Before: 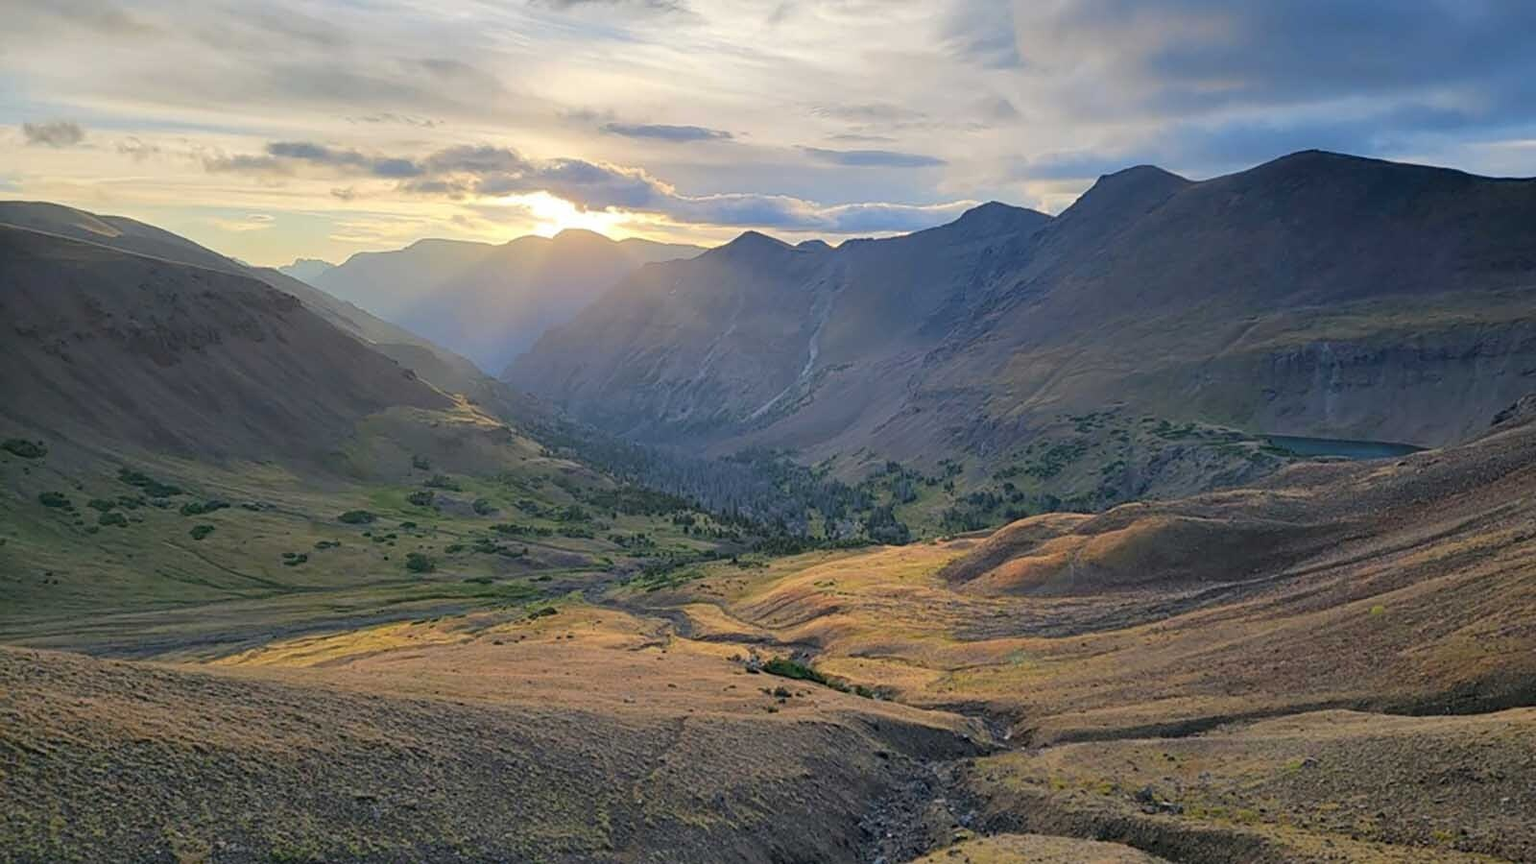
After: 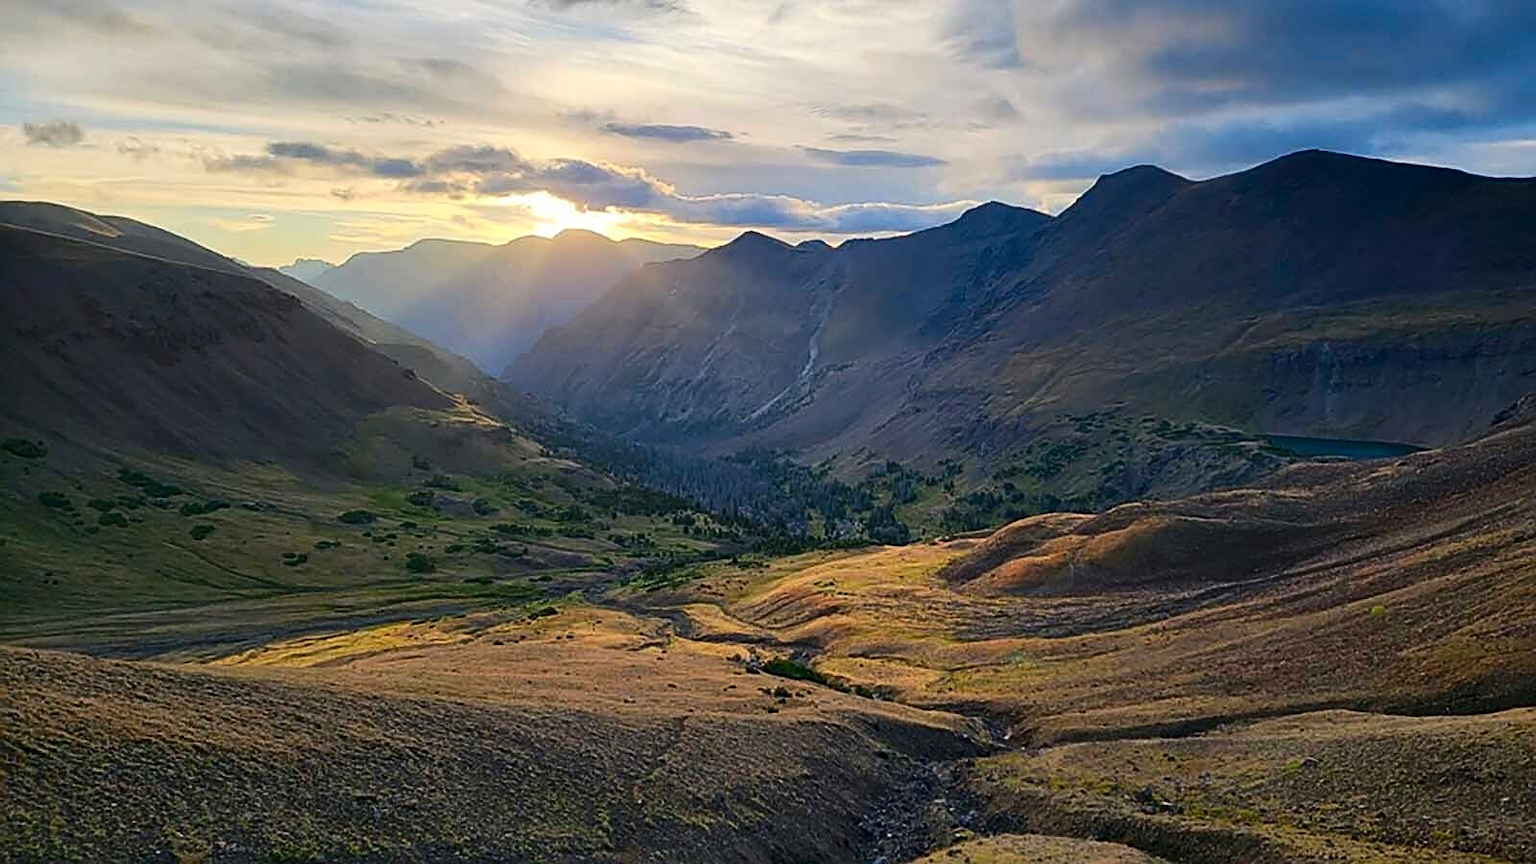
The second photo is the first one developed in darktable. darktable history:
sharpen: on, module defaults
contrast brightness saturation: contrast 0.192, brightness -0.114, saturation 0.21
